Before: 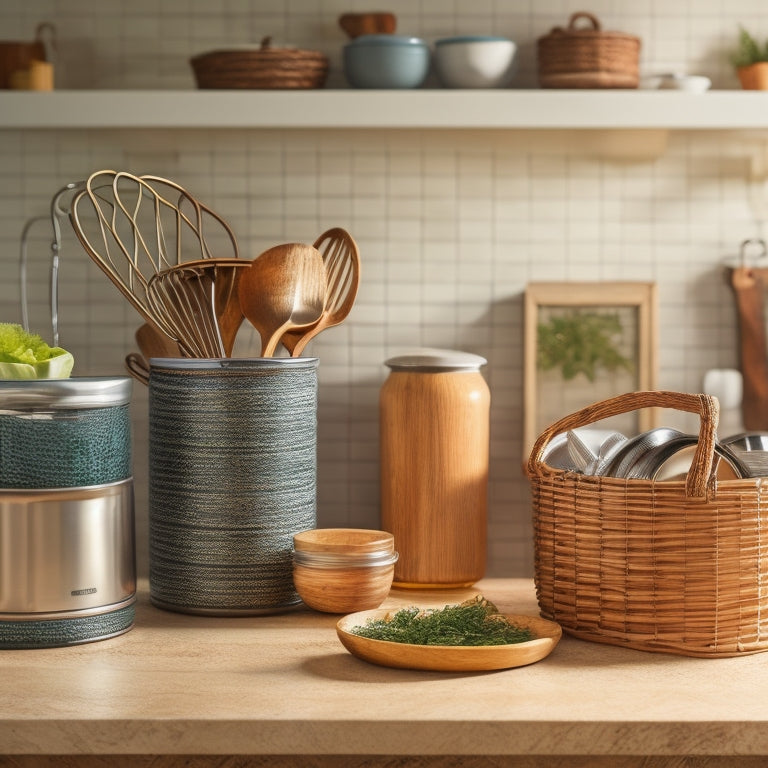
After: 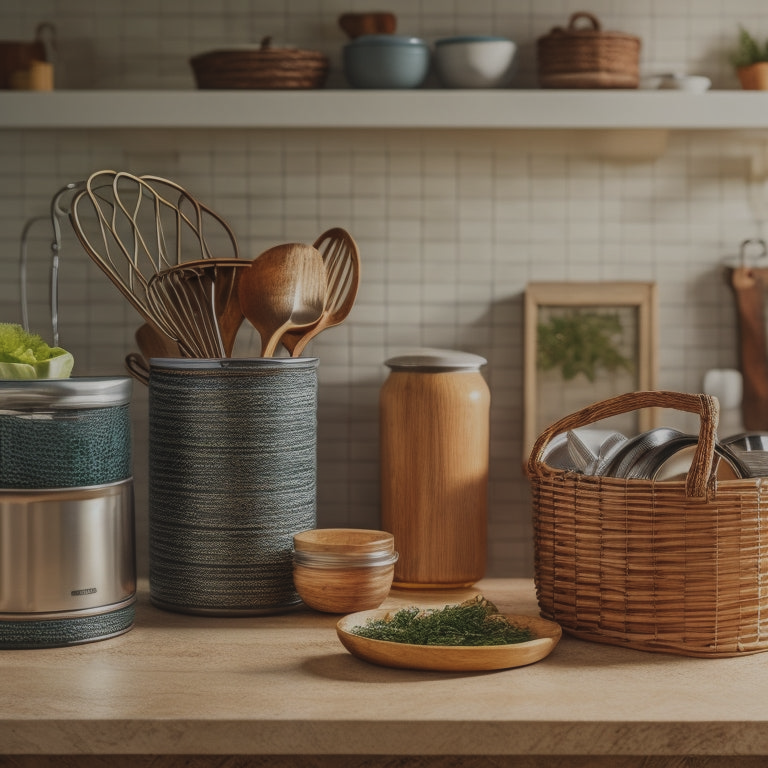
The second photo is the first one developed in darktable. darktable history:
local contrast: on, module defaults
exposure: black level correction -0.016, exposure -1.018 EV, compensate highlight preservation false
